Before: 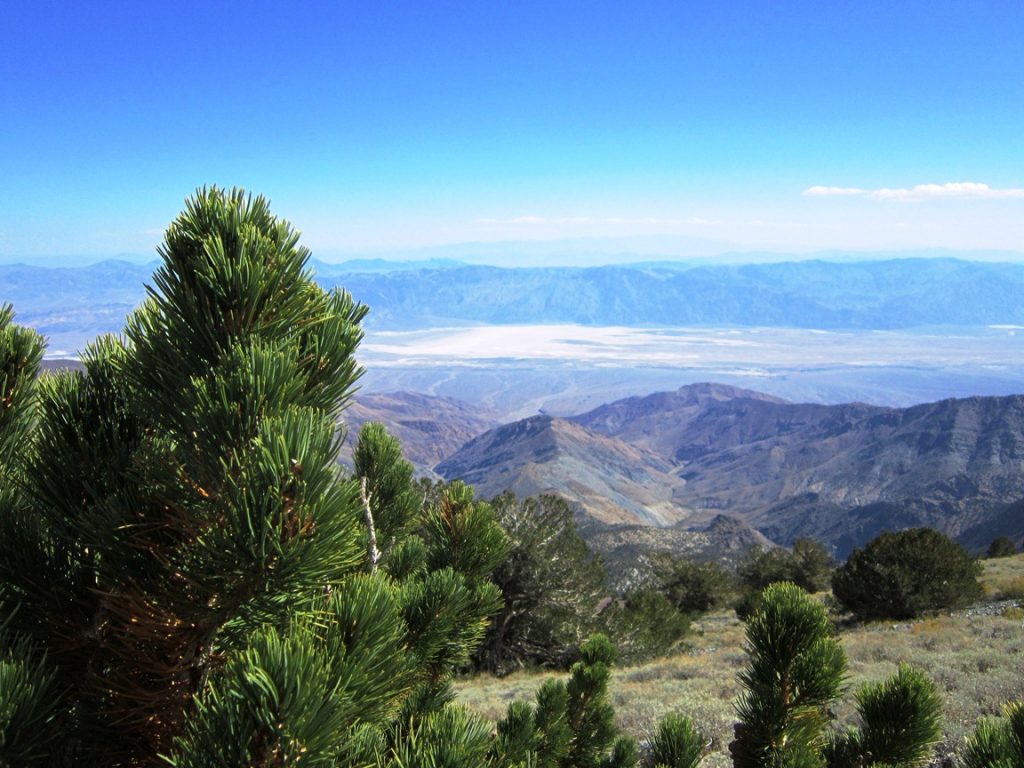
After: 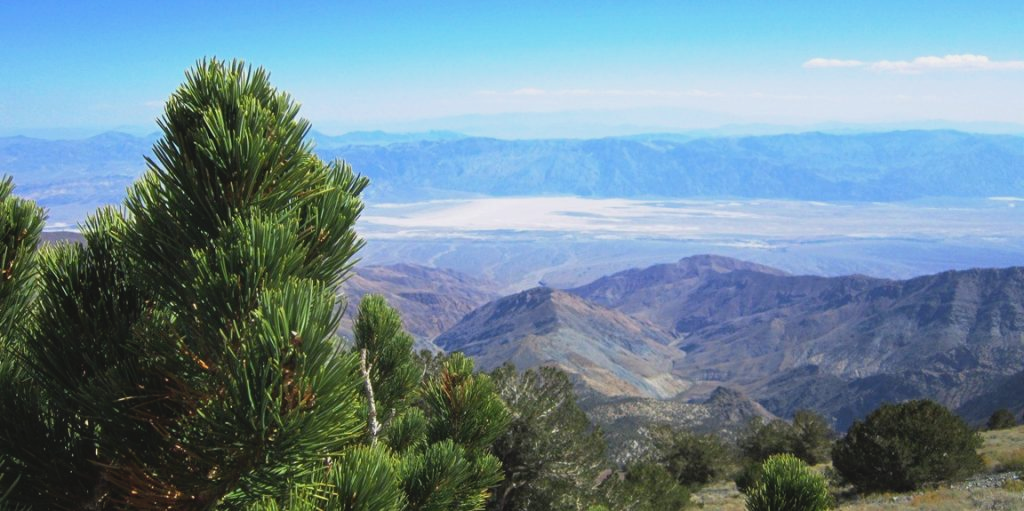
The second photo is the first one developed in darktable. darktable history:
crop: top 16.727%, bottom 16.727%
contrast brightness saturation: contrast -0.11
